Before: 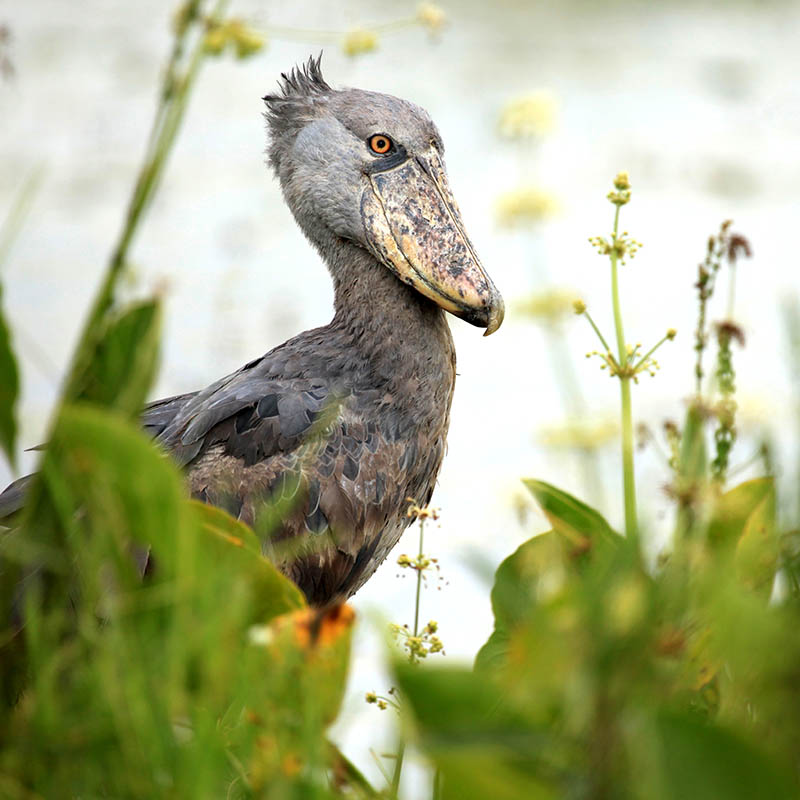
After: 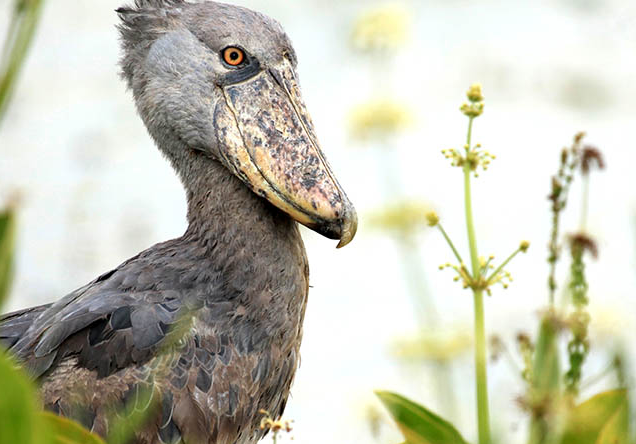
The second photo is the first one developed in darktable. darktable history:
crop: left 18.393%, top 11.075%, right 2.012%, bottom 33.401%
